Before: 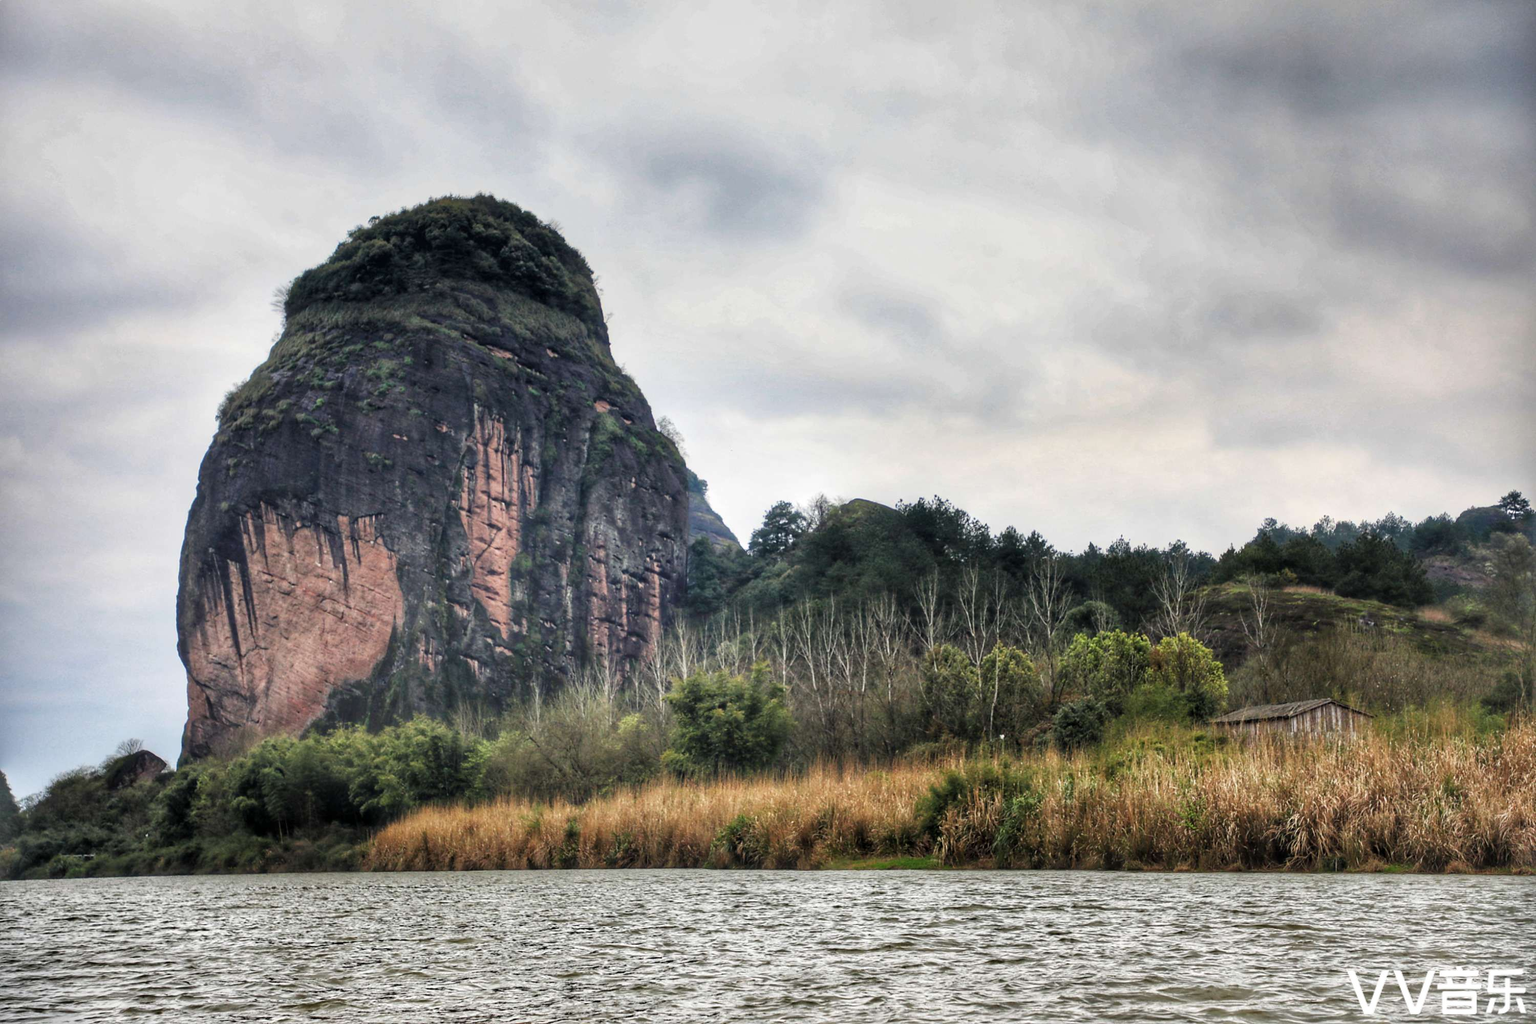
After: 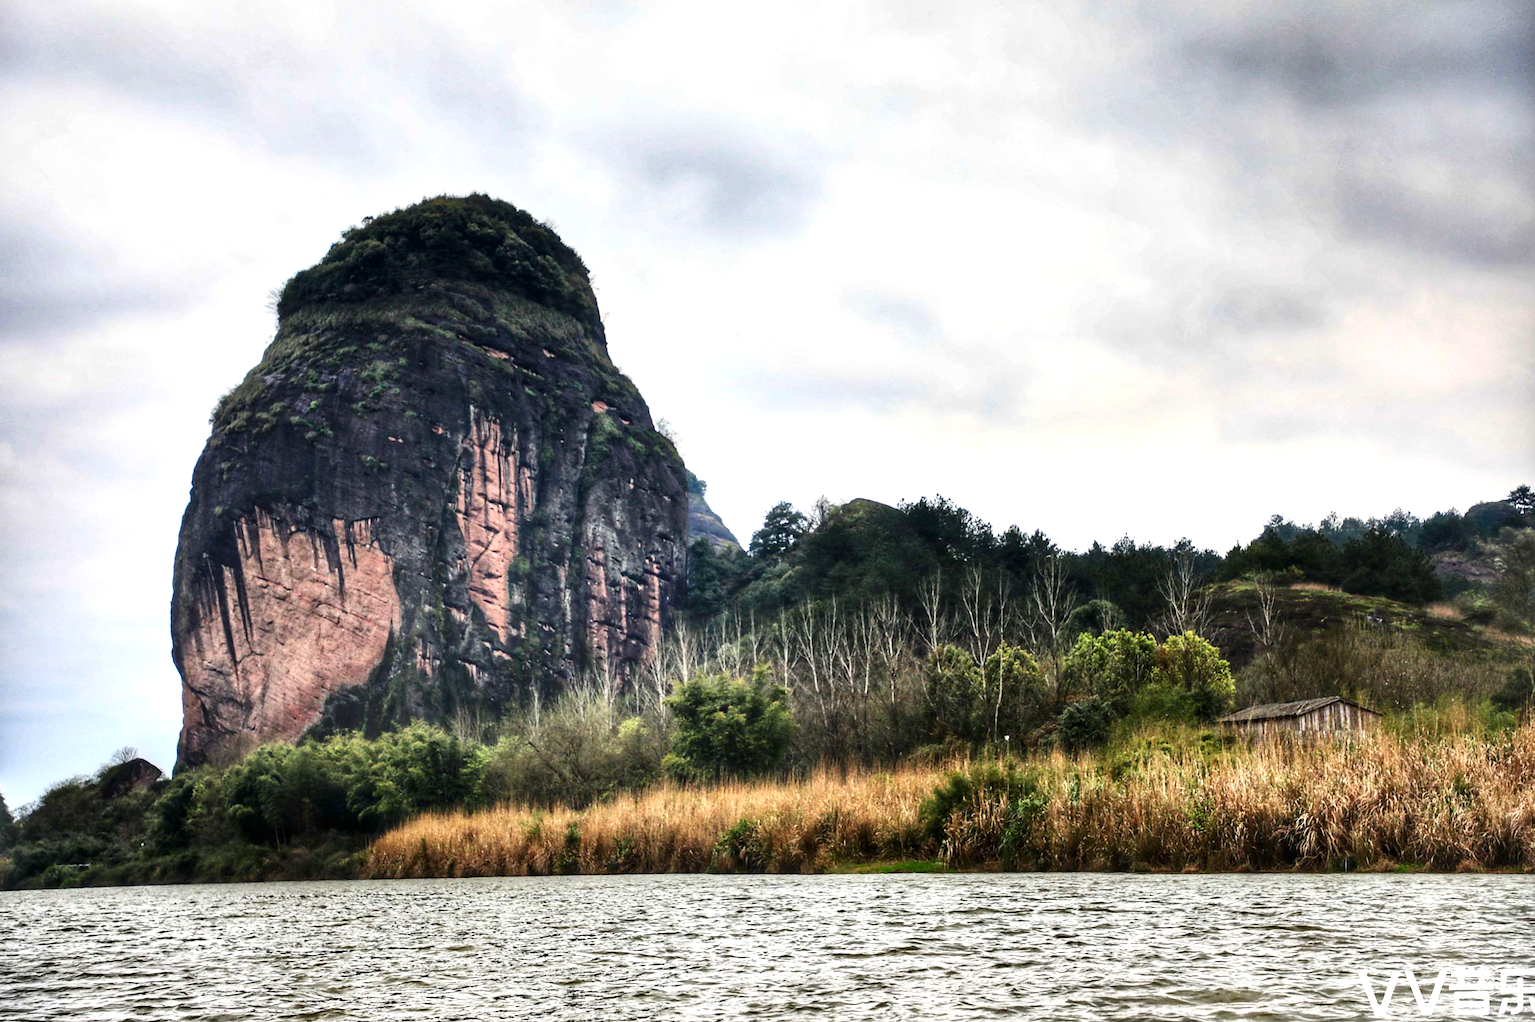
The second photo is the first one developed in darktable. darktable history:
exposure: black level correction -0.002, exposure 0.54 EV, compensate highlight preservation false
crop: bottom 0.071%
rotate and perspective: rotation -0.45°, automatic cropping original format, crop left 0.008, crop right 0.992, crop top 0.012, crop bottom 0.988
contrast brightness saturation: contrast 0.2, brightness -0.11, saturation 0.1
